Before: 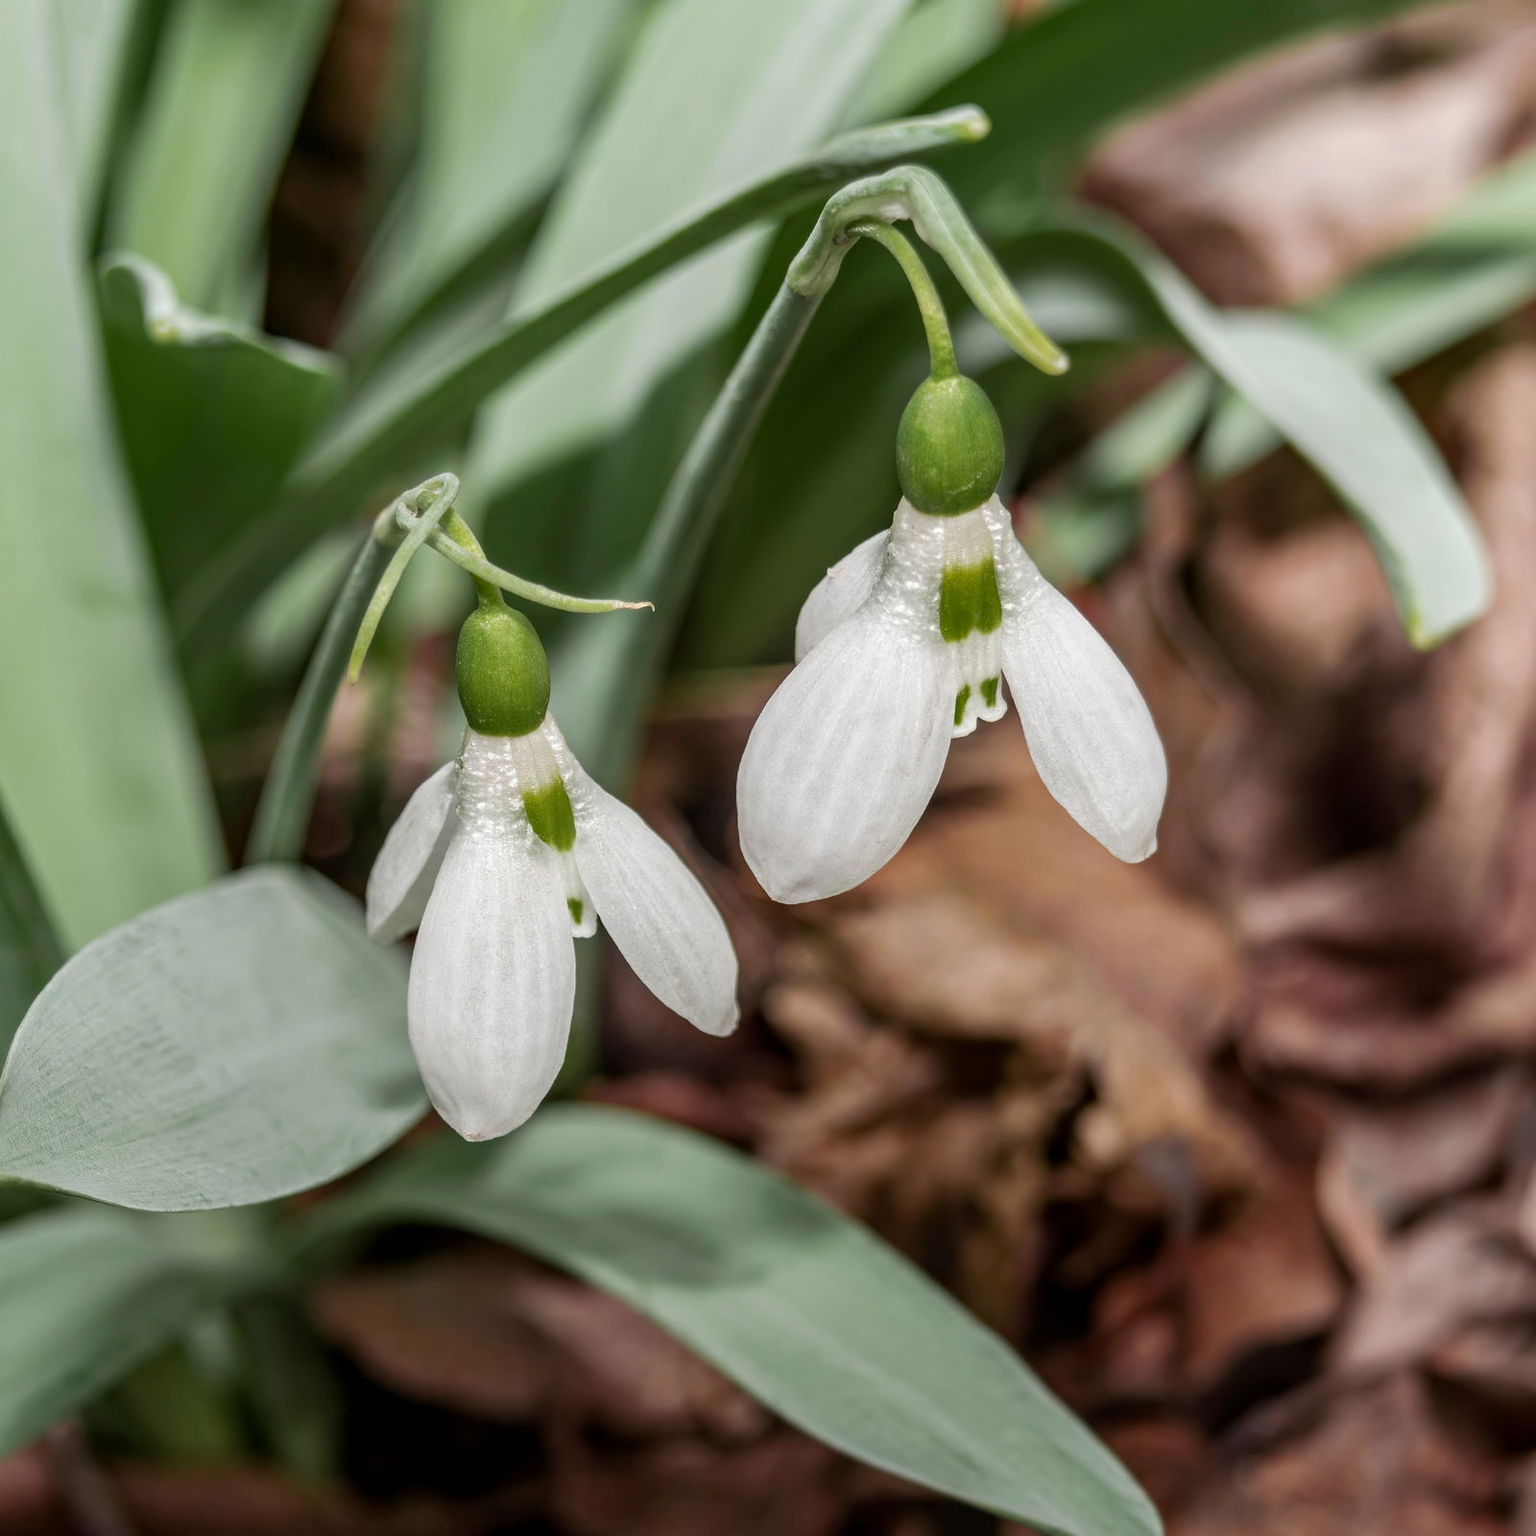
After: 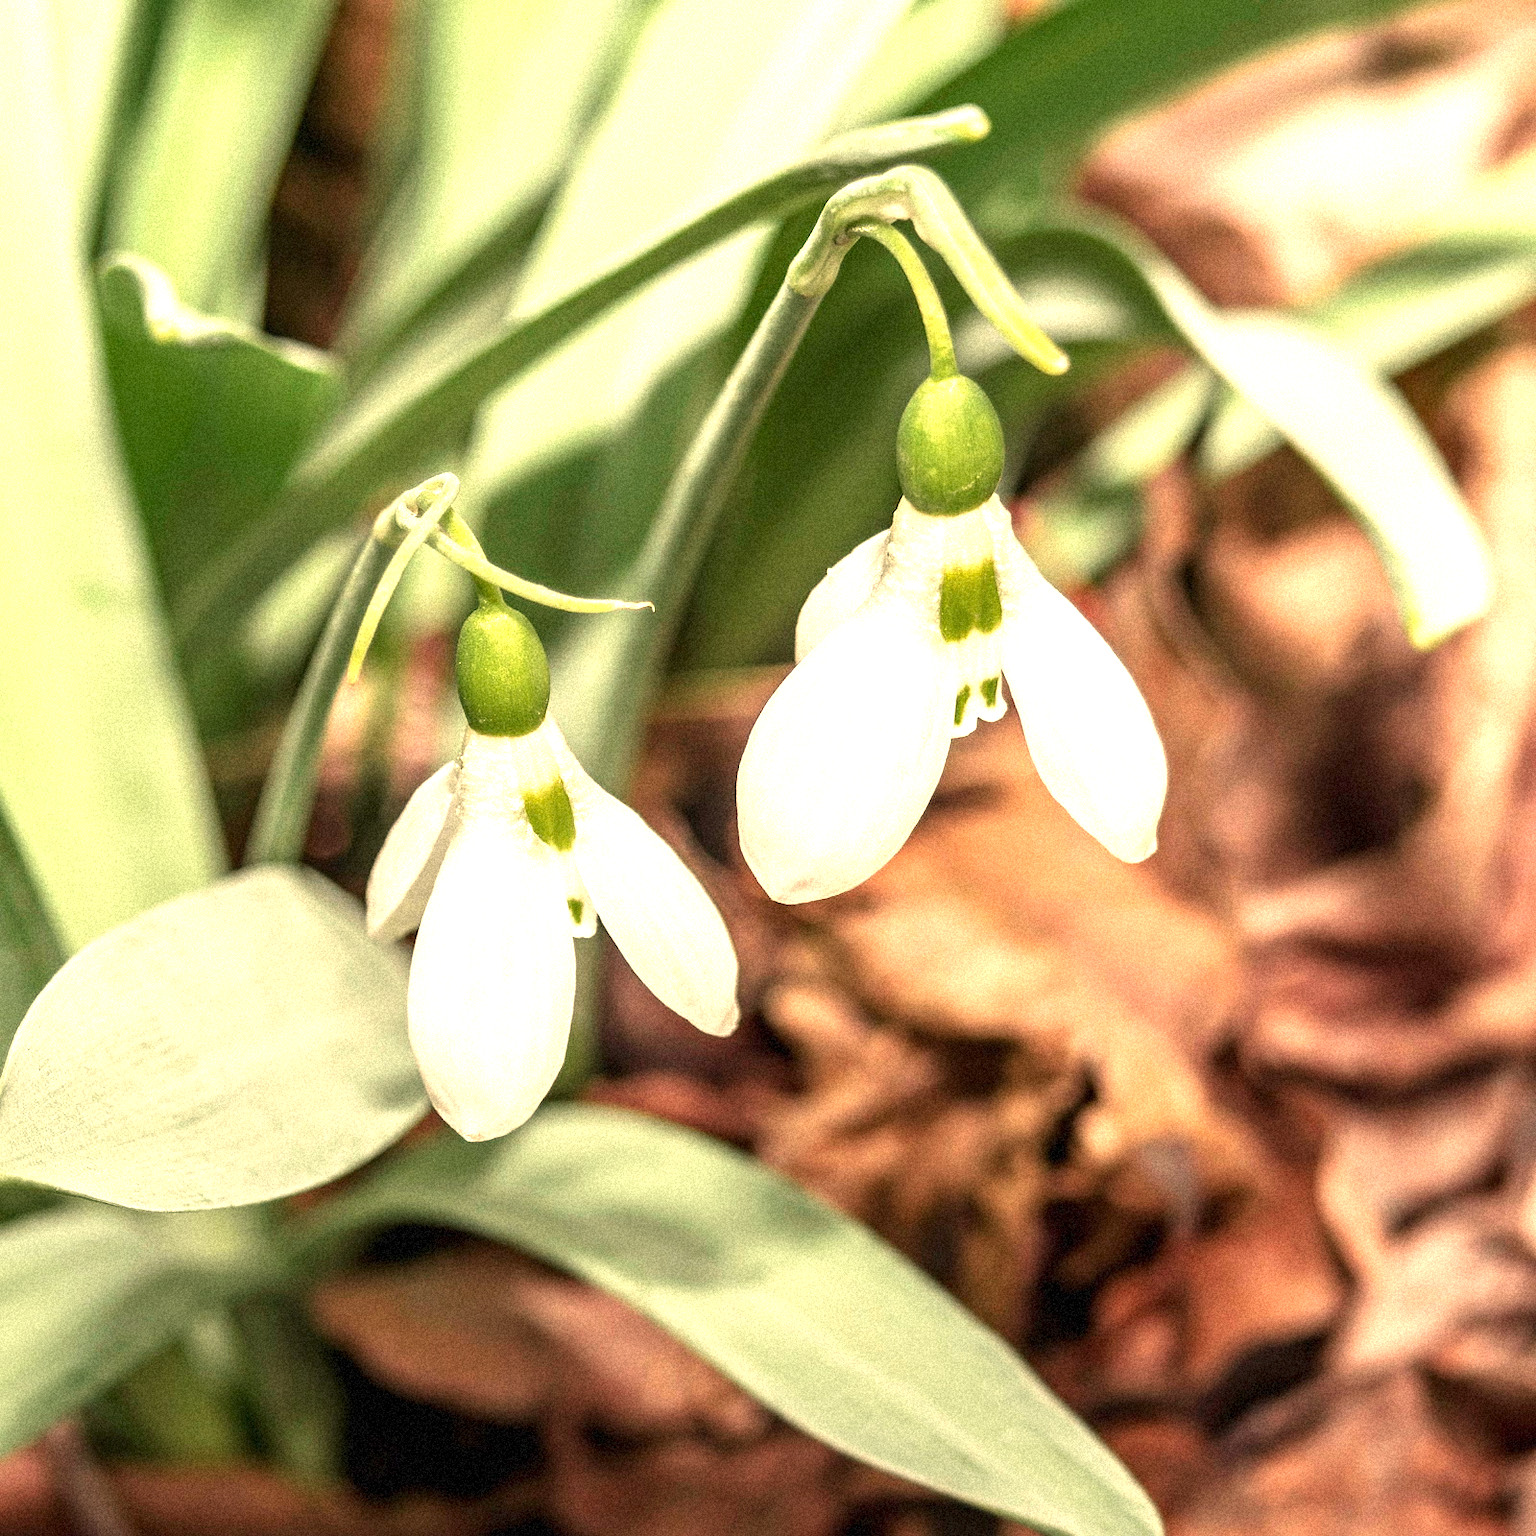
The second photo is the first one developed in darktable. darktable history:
grain: strength 35%, mid-tones bias 0%
white balance: red 1.138, green 0.996, blue 0.812
exposure: black level correction 0, exposure 1.4 EV, compensate highlight preservation false
